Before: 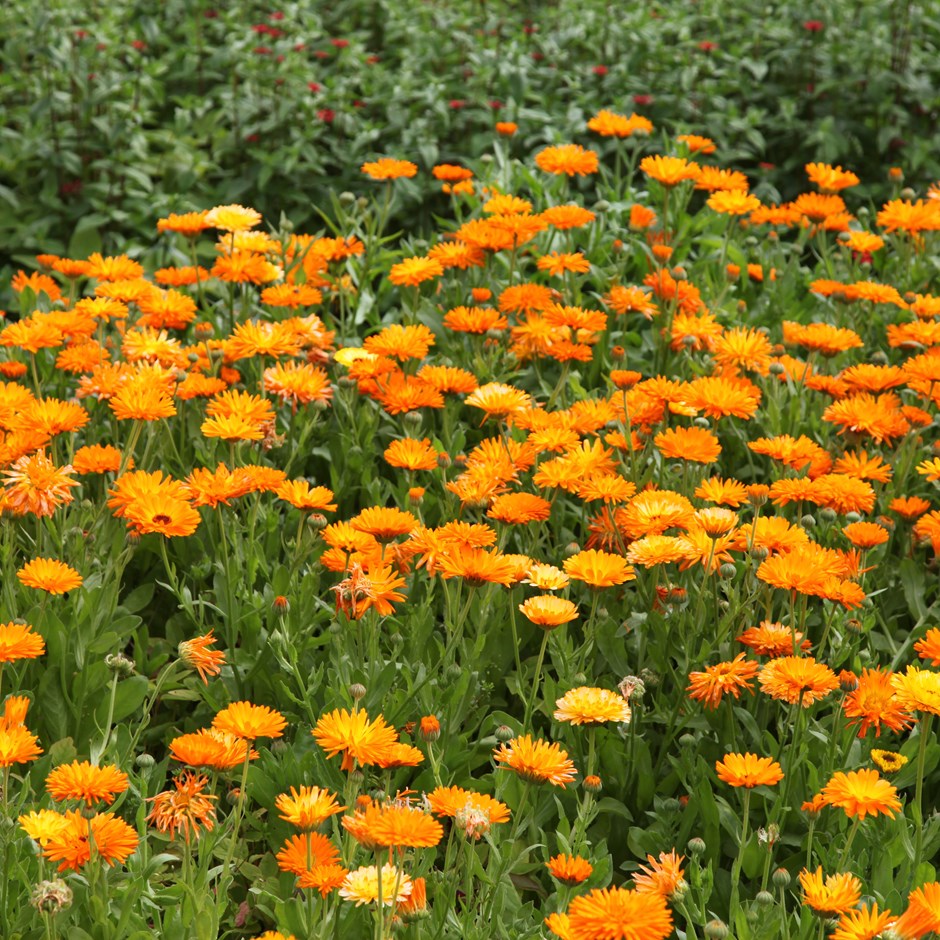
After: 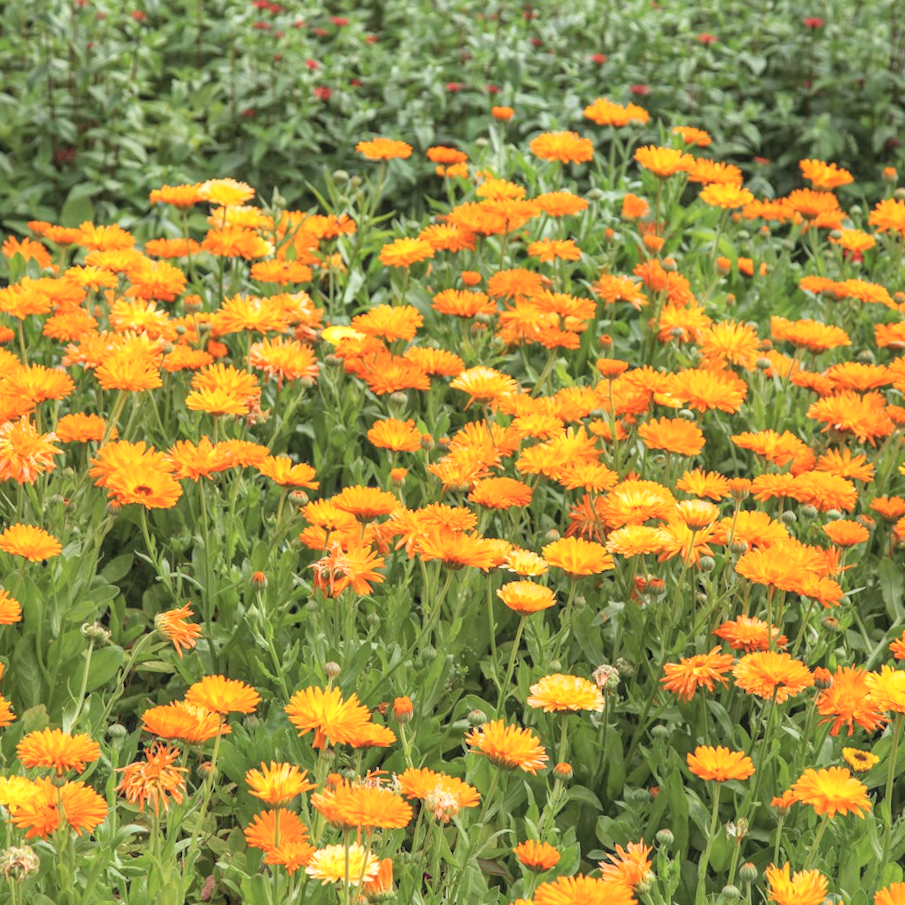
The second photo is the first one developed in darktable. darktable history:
crop and rotate: angle -2.22°
local contrast: highlights 2%, shadows 4%, detail 133%
contrast brightness saturation: brightness 0.282
